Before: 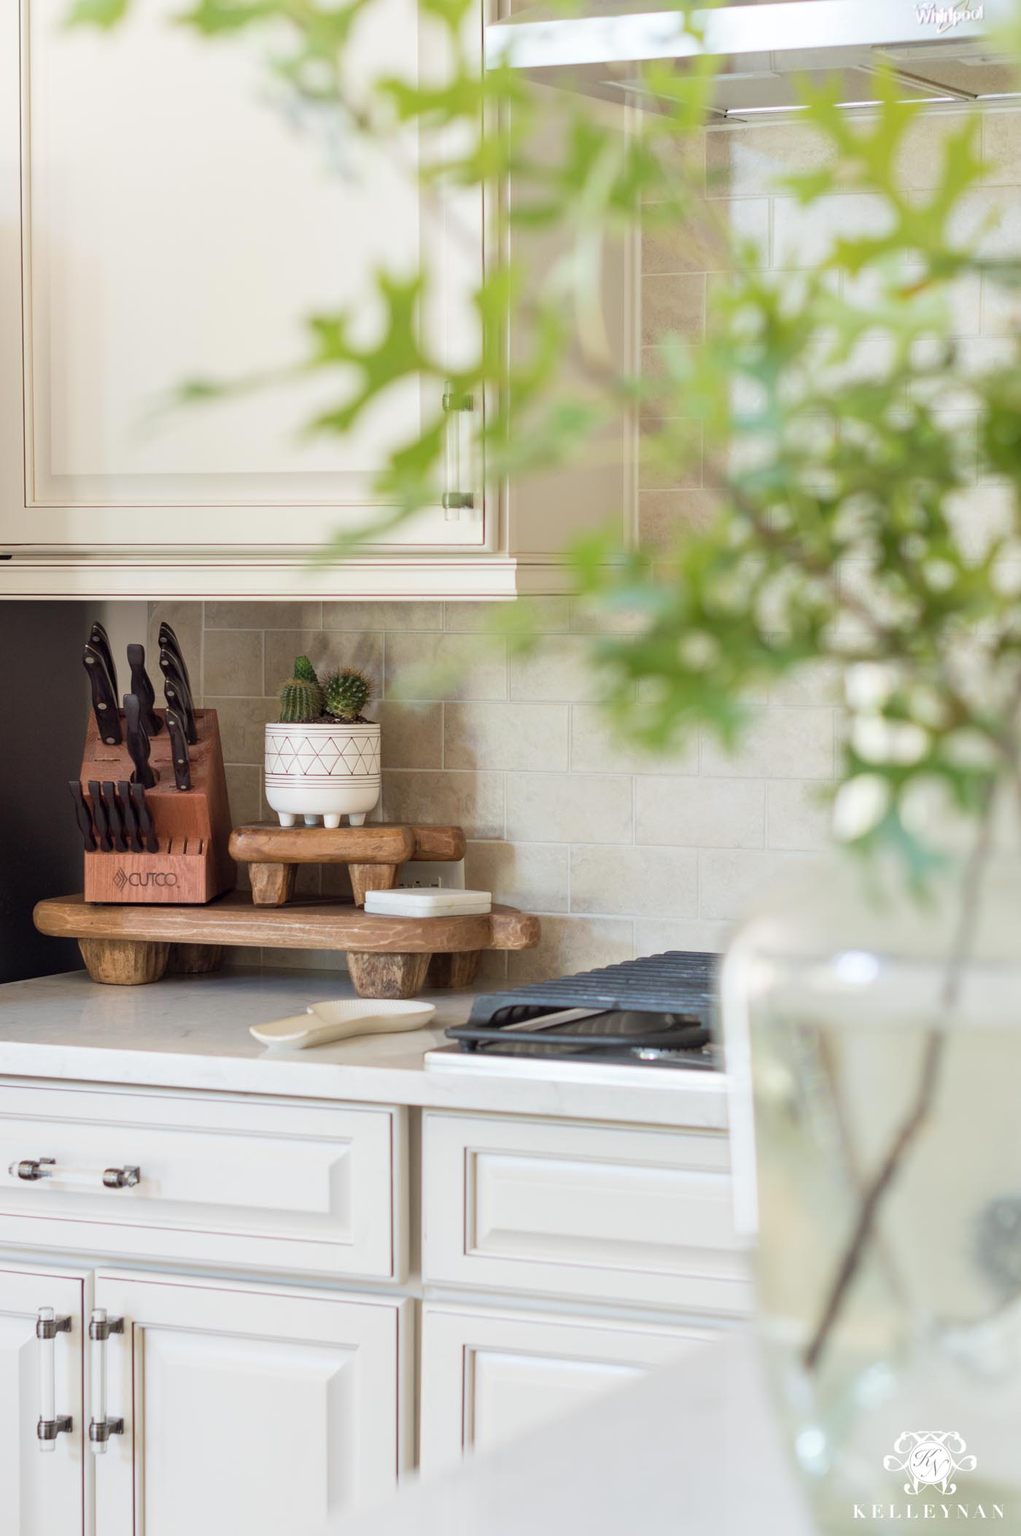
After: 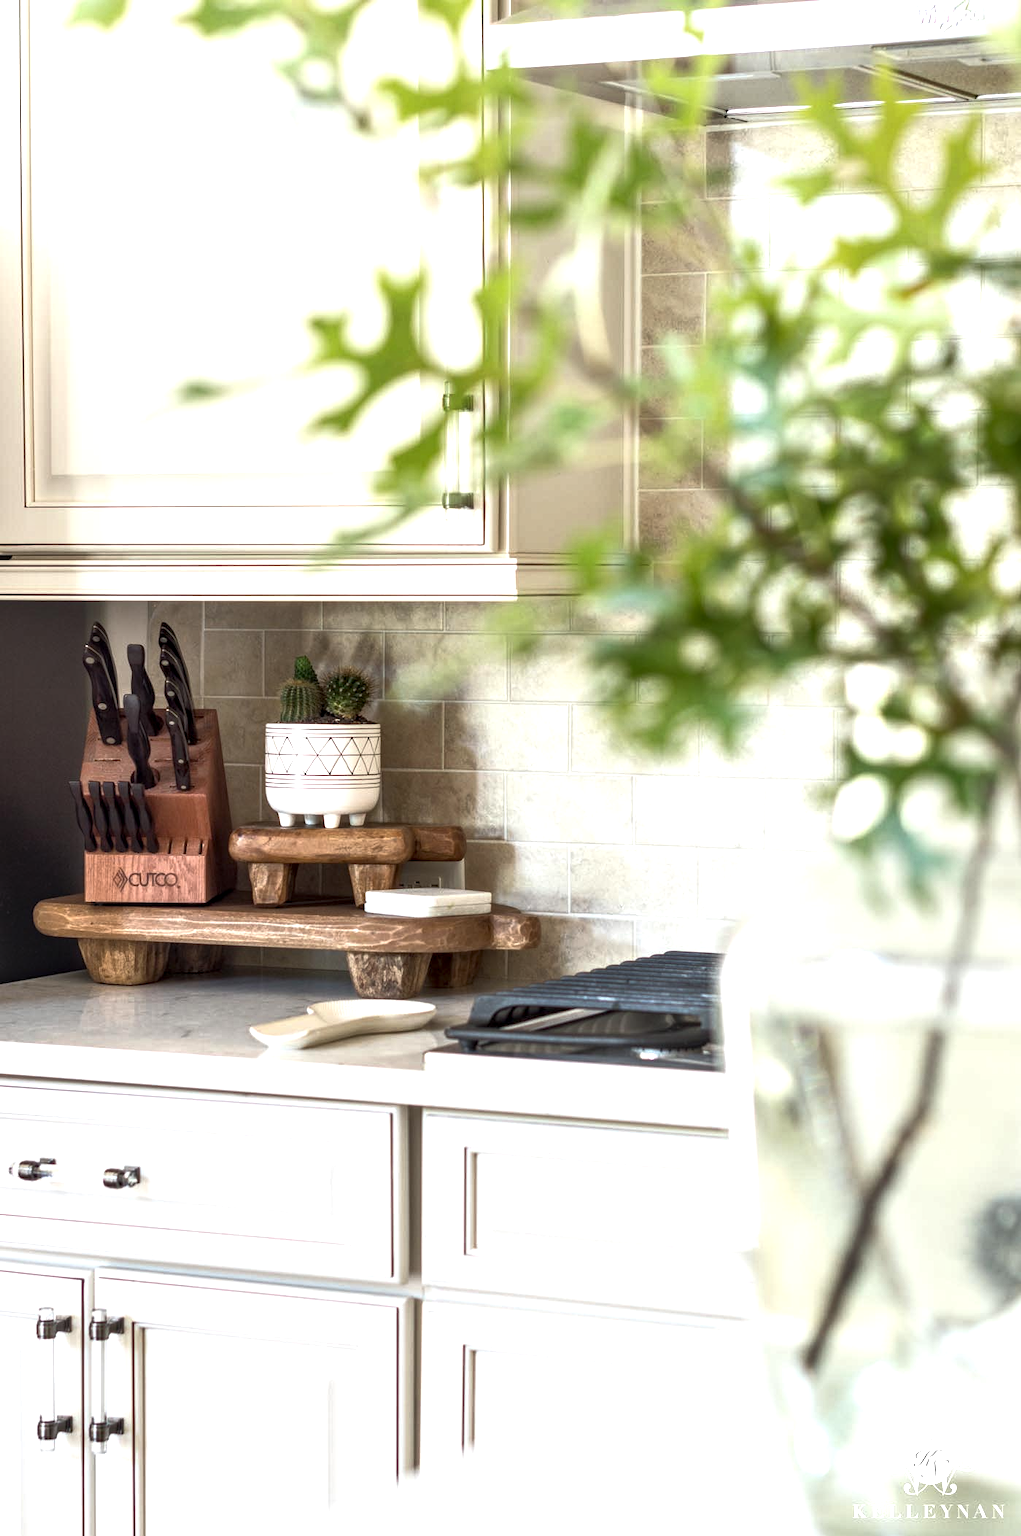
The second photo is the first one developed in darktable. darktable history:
rgb curve: curves: ch0 [(0, 0) (0.415, 0.237) (1, 1)]
exposure: black level correction 0, exposure 0.7 EV, compensate exposure bias true, compensate highlight preservation false
local contrast: detail 144%
